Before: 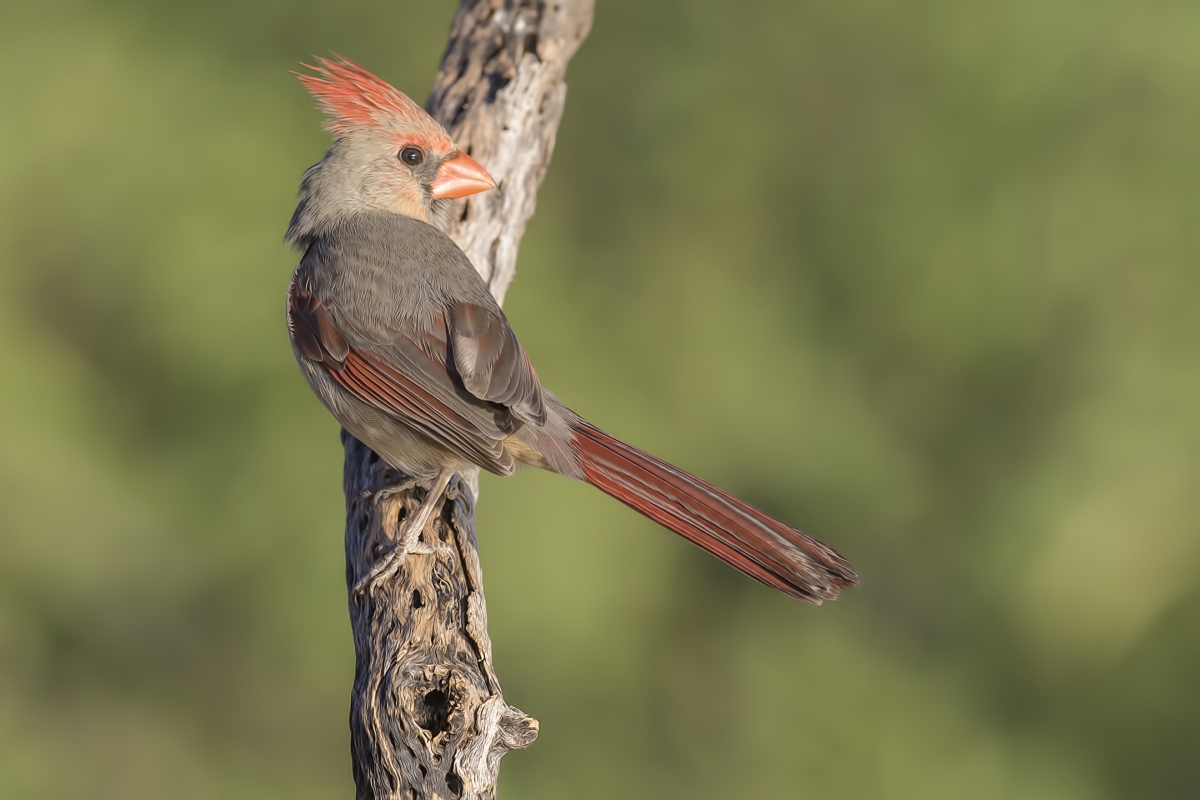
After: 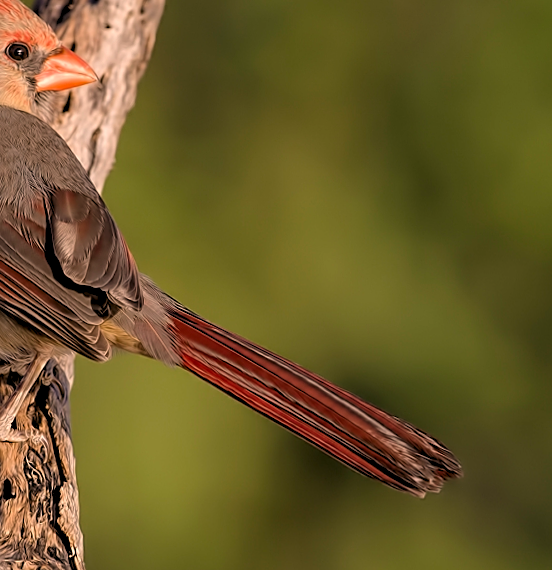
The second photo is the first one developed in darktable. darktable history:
exposure: exposure -0.242 EV, compensate highlight preservation false
contrast brightness saturation: contrast 0.07, brightness -0.14, saturation 0.11
crop: left 32.075%, top 10.976%, right 18.355%, bottom 17.596%
sharpen: on, module defaults
color correction: highlights a* 11.96, highlights b* 11.58
rotate and perspective: rotation 0.215°, lens shift (vertical) -0.139, crop left 0.069, crop right 0.939, crop top 0.002, crop bottom 0.996
rgb levels: levels [[0.029, 0.461, 0.922], [0, 0.5, 1], [0, 0.5, 1]]
